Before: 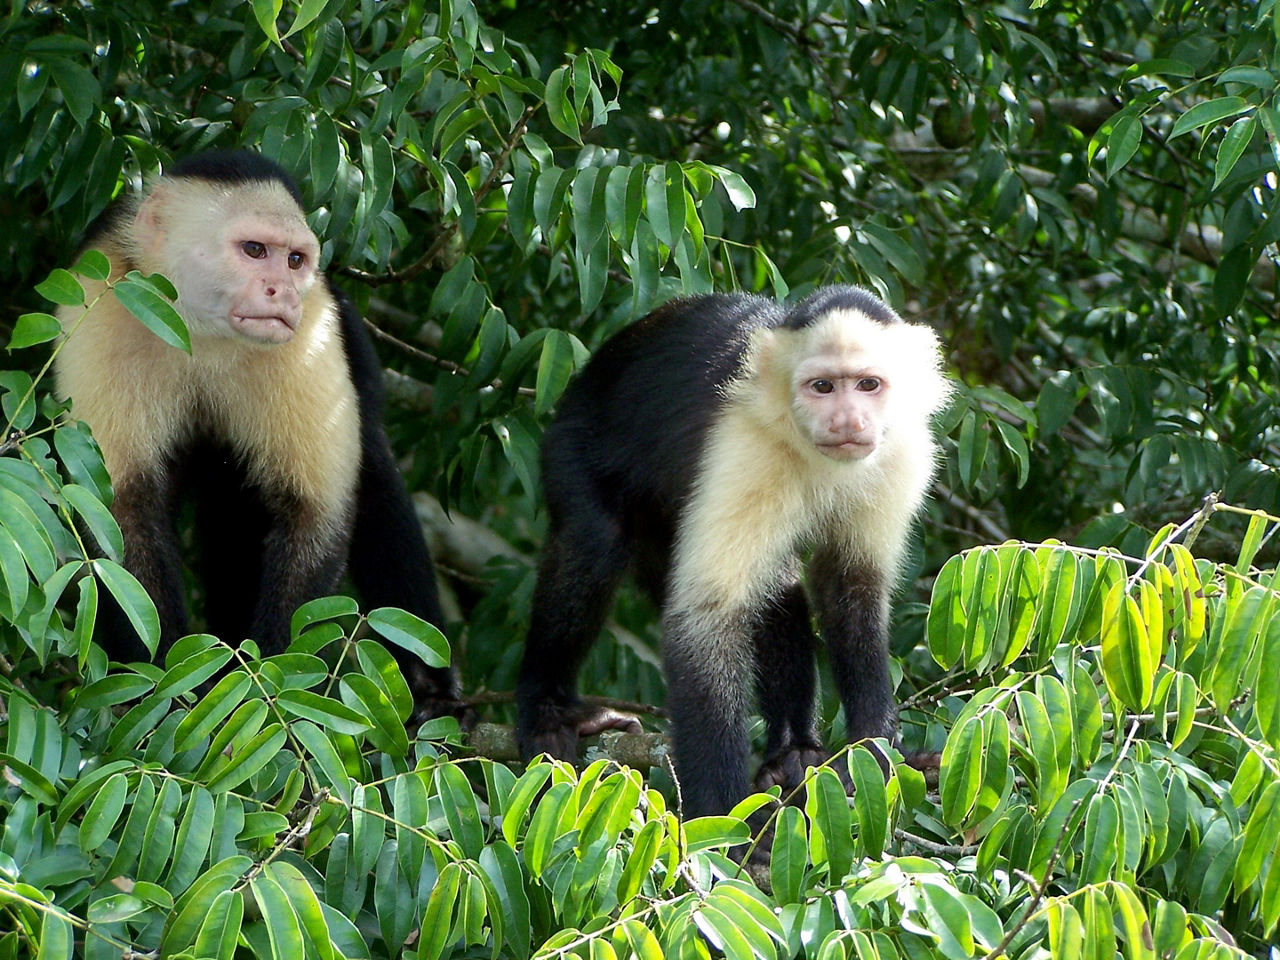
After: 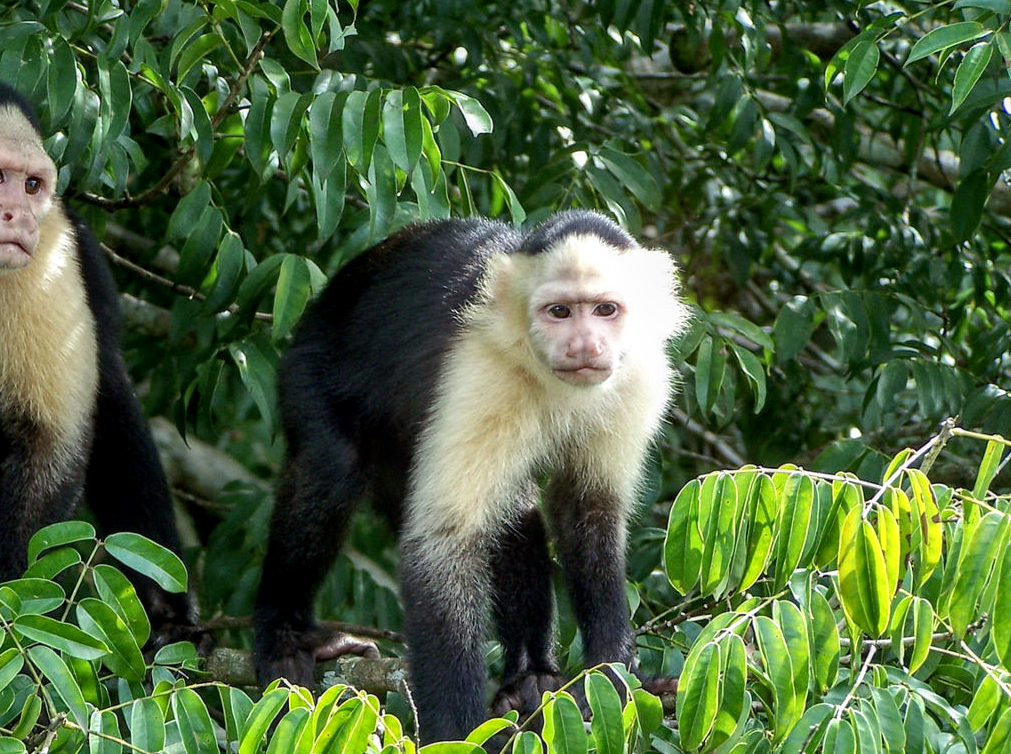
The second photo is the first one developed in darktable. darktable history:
crop and rotate: left 20.597%, top 7.885%, right 0.367%, bottom 13.484%
local contrast: on, module defaults
